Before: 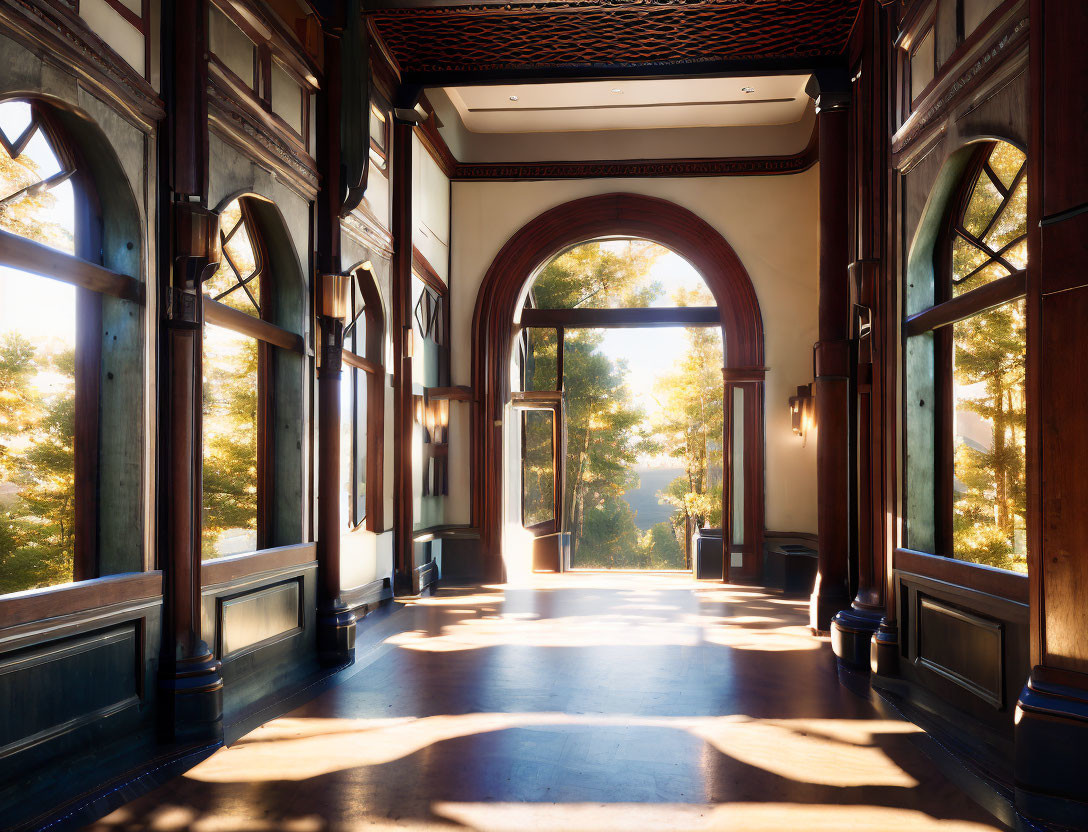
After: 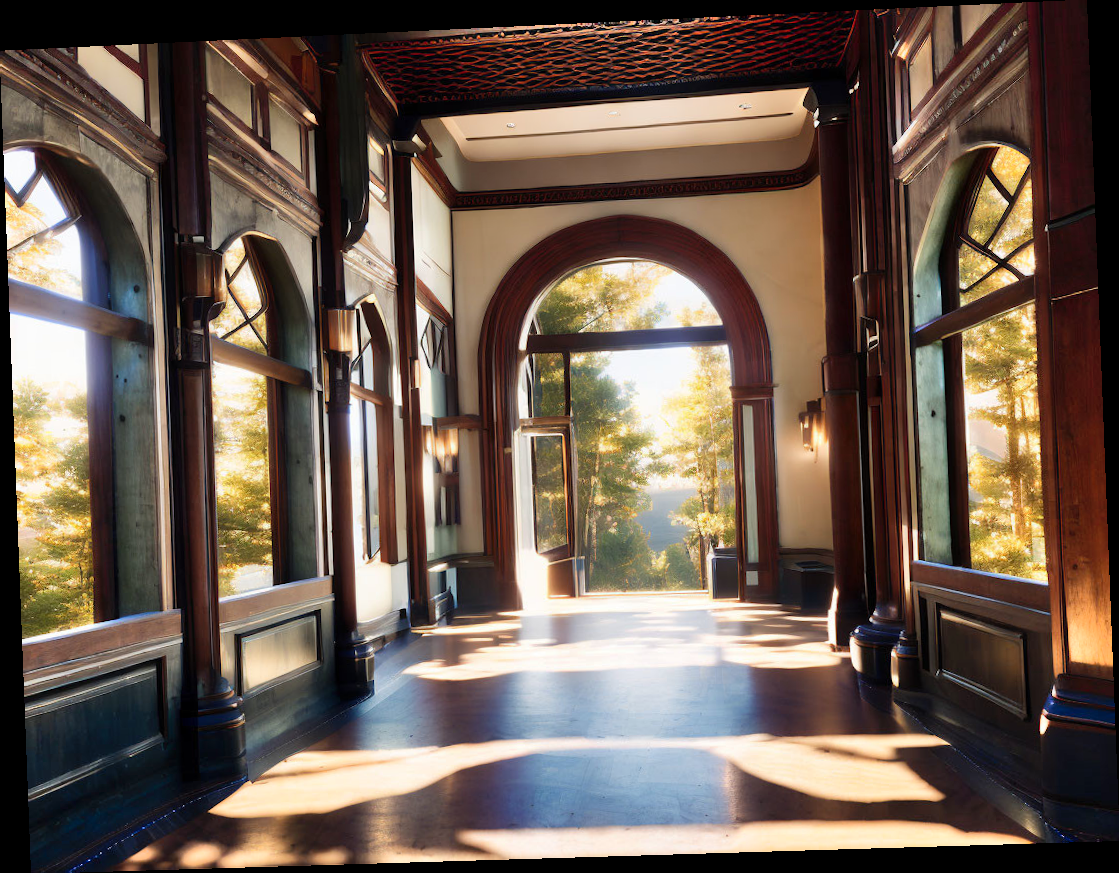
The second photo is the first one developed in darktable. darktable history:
rotate and perspective: rotation -2.22°, lens shift (horizontal) -0.022, automatic cropping off
shadows and highlights: soften with gaussian
